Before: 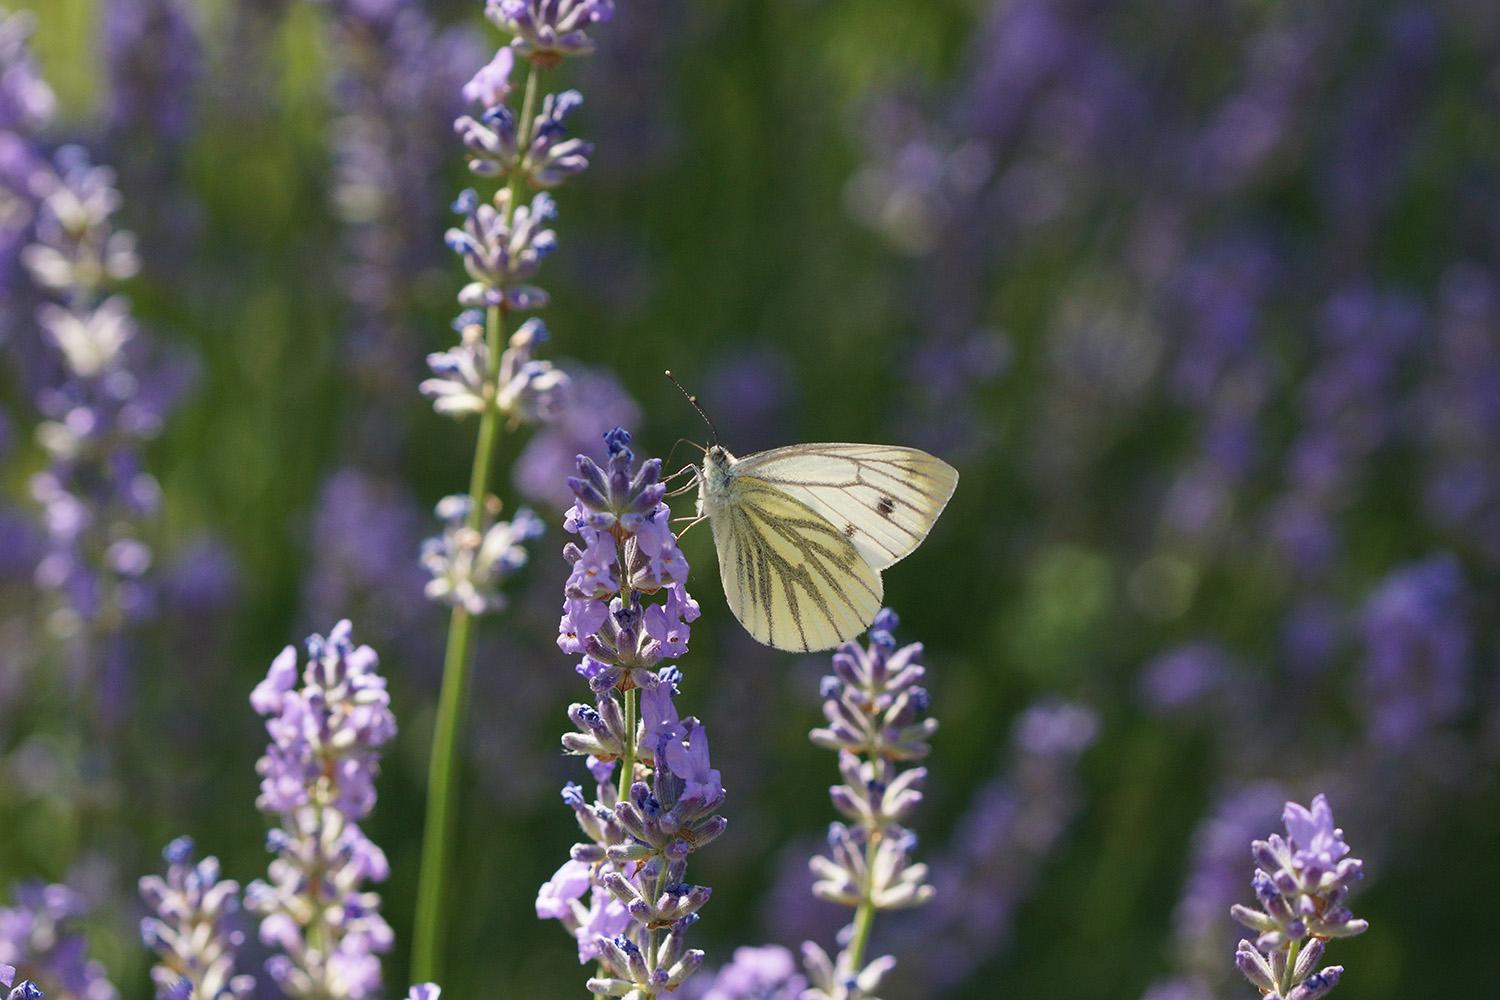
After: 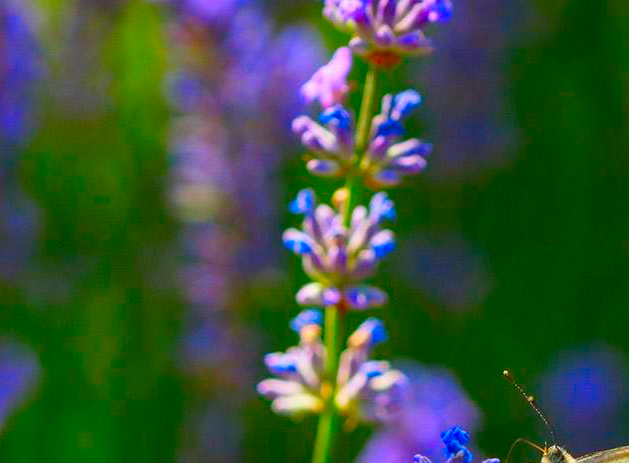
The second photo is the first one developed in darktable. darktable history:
color correction: saturation 3
crop and rotate: left 10.817%, top 0.062%, right 47.194%, bottom 53.626%
shadows and highlights: shadows -24.28, highlights 49.77, soften with gaussian
local contrast: detail 110%
